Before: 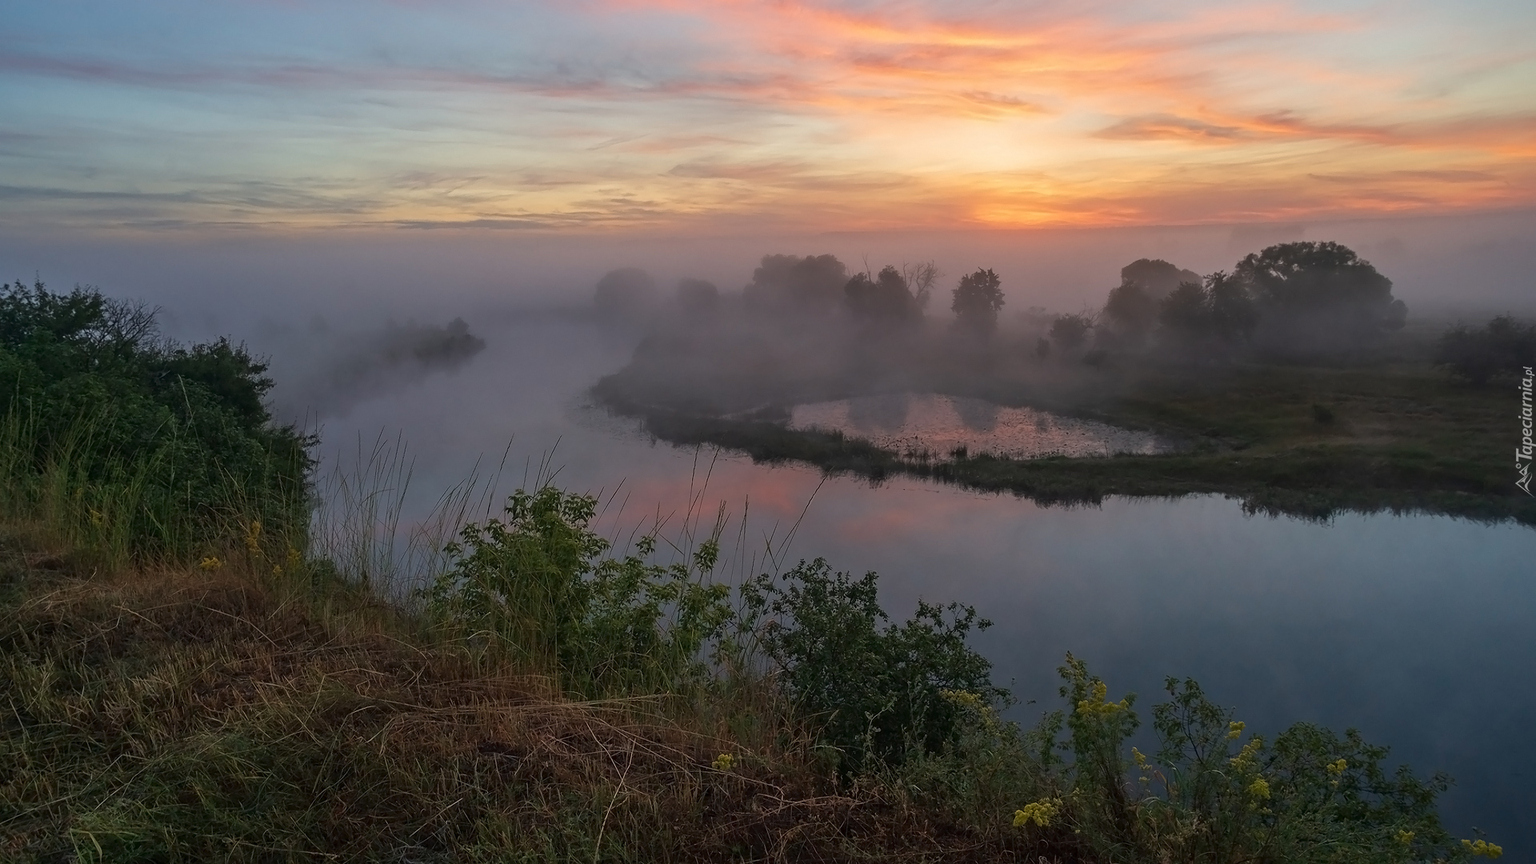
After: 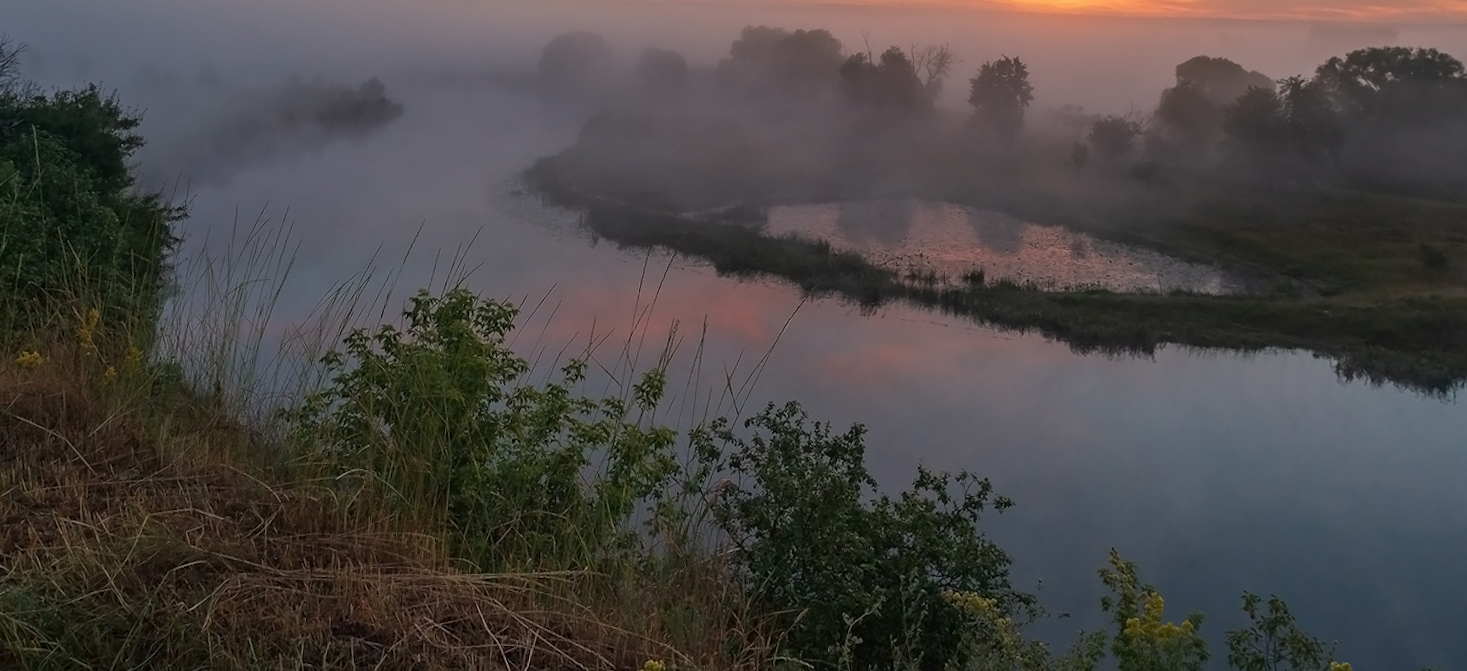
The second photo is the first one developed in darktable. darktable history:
rotate and perspective: rotation 0.128°, lens shift (vertical) -0.181, lens shift (horizontal) -0.044, shear 0.001, automatic cropping off
crop and rotate: angle -3.37°, left 9.79%, top 20.73%, right 12.42%, bottom 11.82%
